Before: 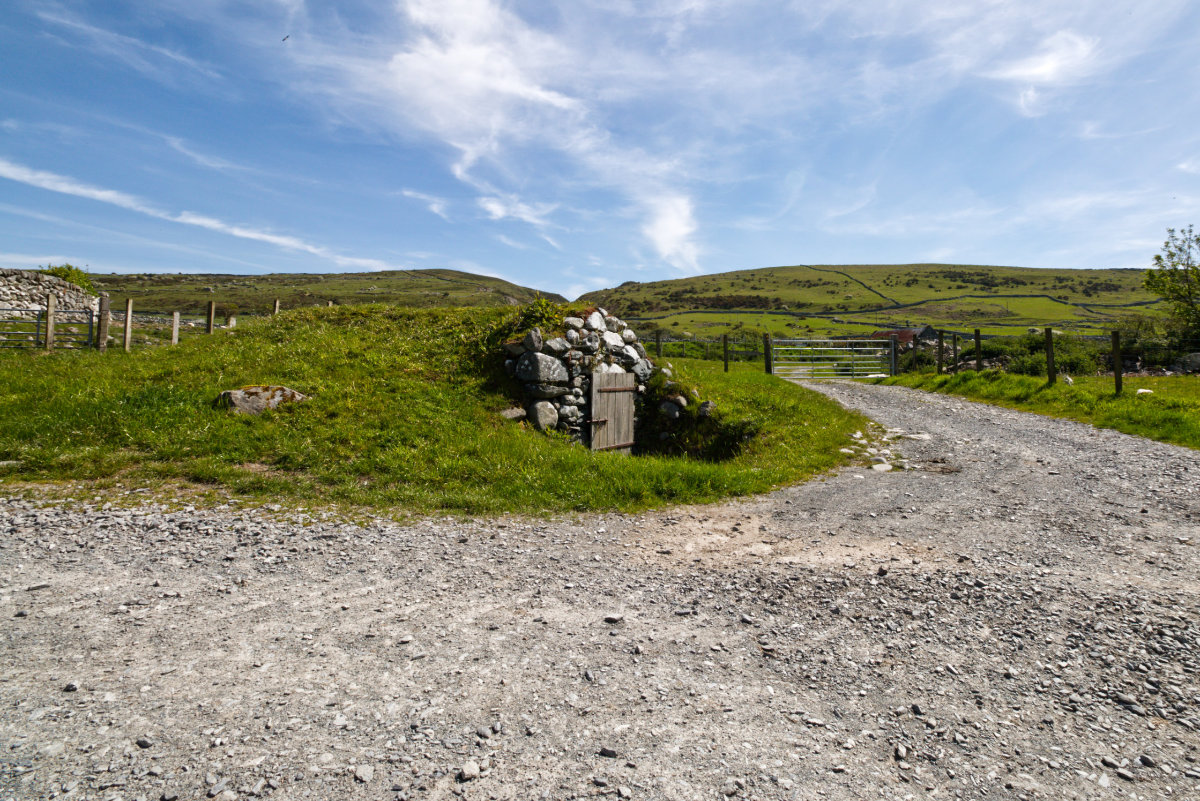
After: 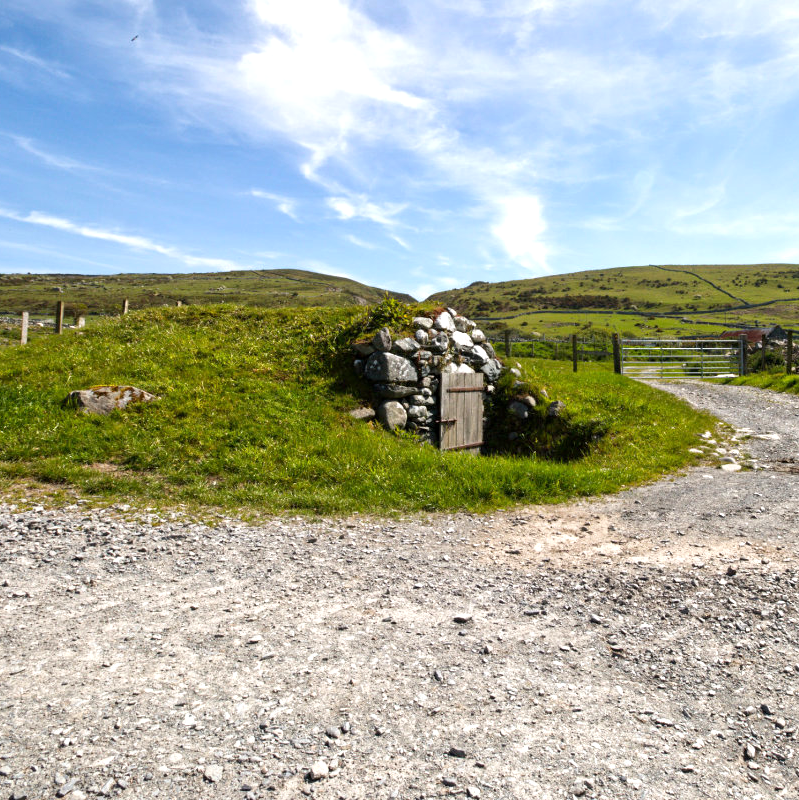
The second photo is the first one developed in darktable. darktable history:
exposure: black level correction 0.001, exposure 0.5 EV, compensate exposure bias true, compensate highlight preservation false
crop and rotate: left 12.648%, right 20.685%
